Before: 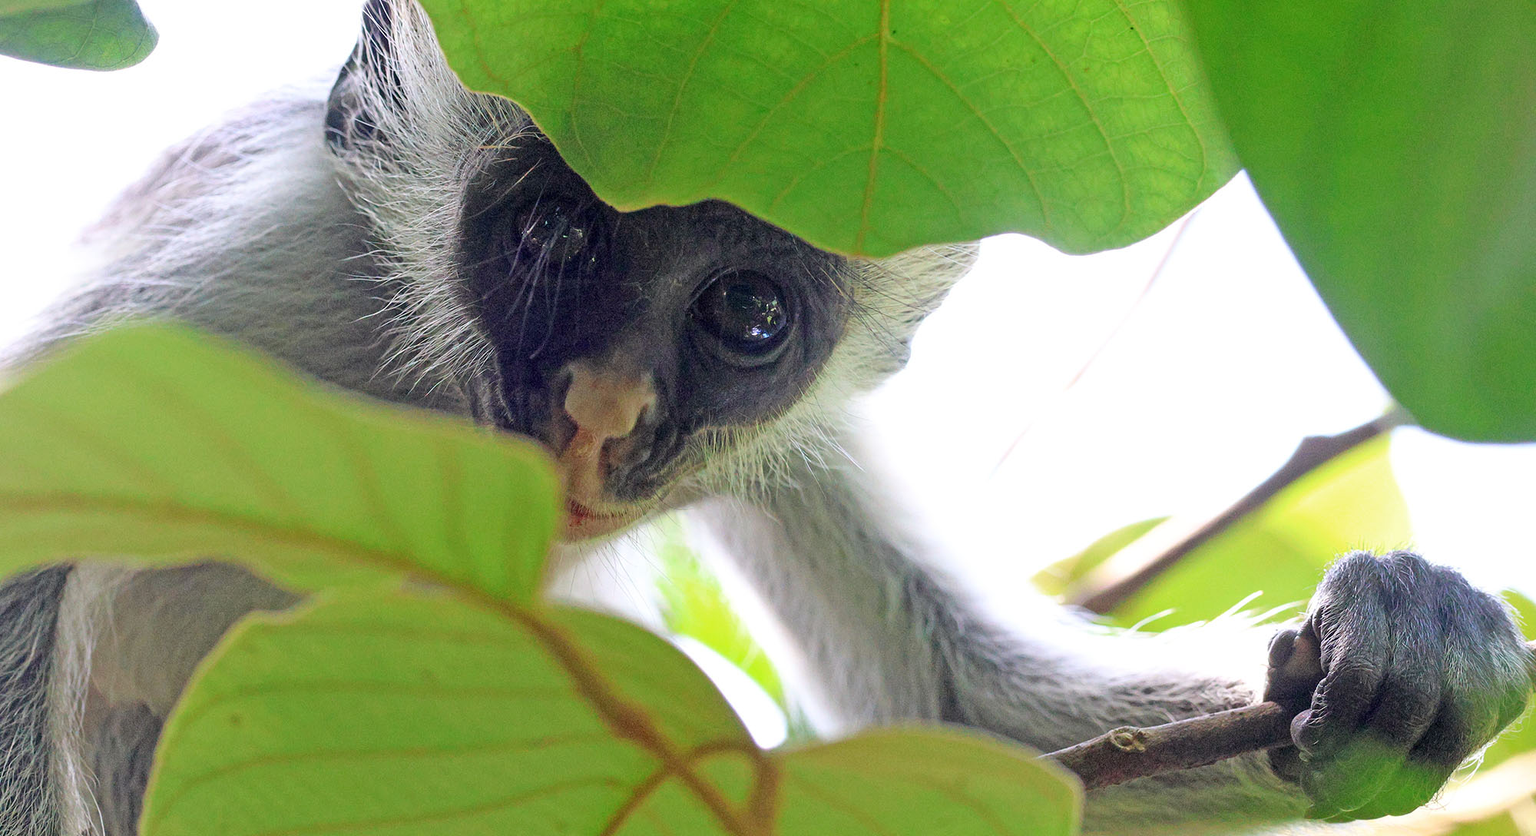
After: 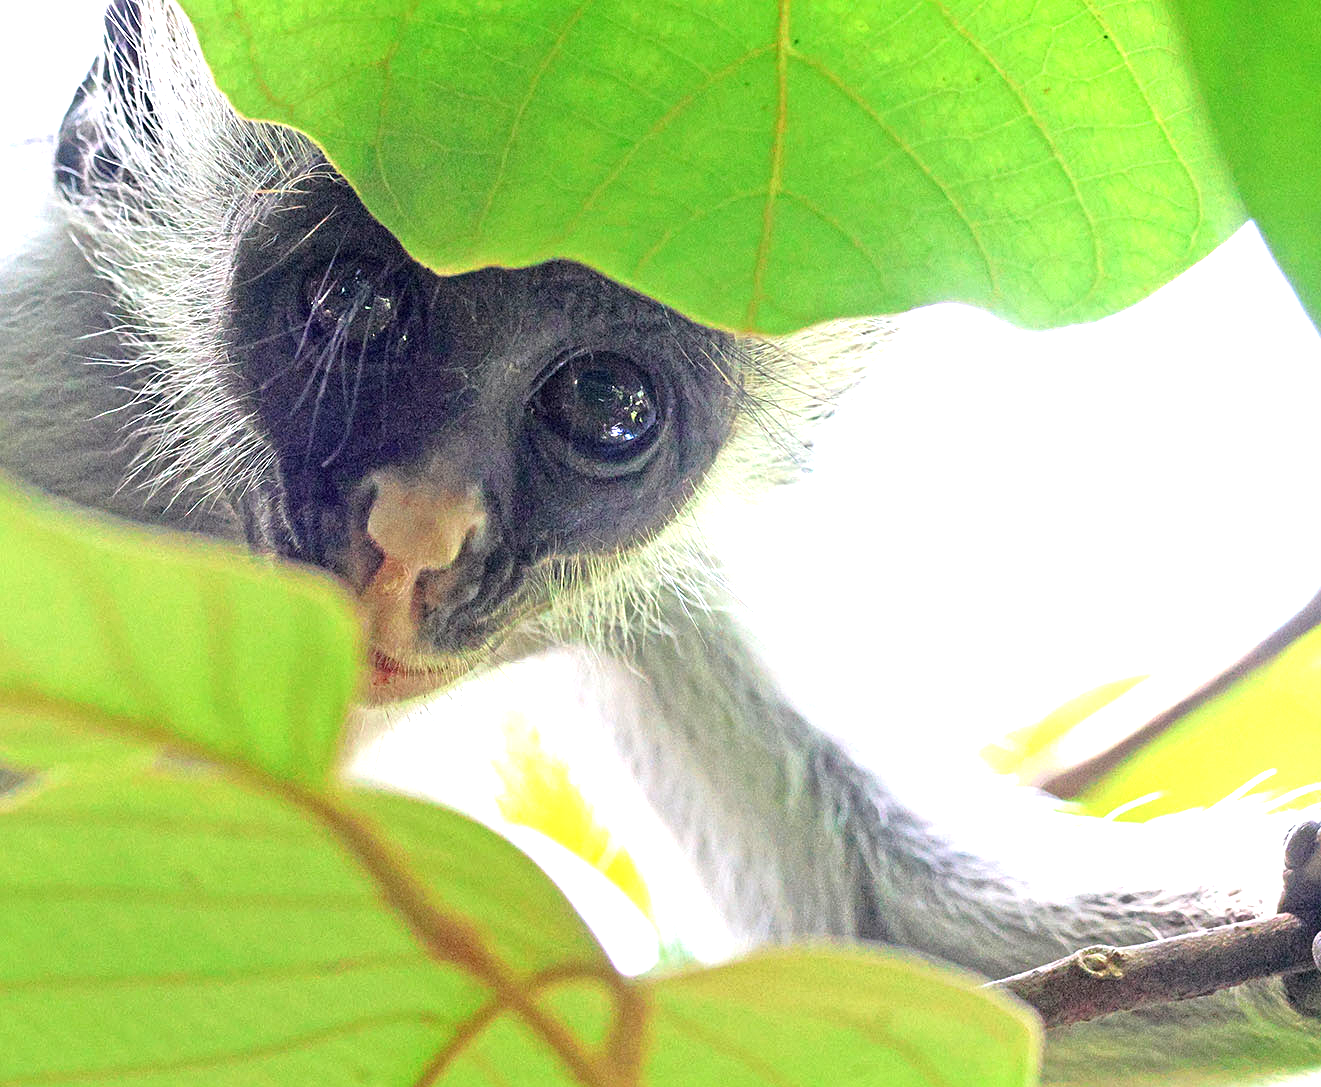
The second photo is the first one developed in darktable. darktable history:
tone equalizer: -8 EV -1.84 EV, -7 EV -1.16 EV, -6 EV -1.62 EV, smoothing diameter 25%, edges refinement/feathering 10, preserve details guided filter
exposure: black level correction 0, exposure 1.1 EV, compensate highlight preservation false
sharpen: amount 0.2
crop and rotate: left 18.442%, right 15.508%
